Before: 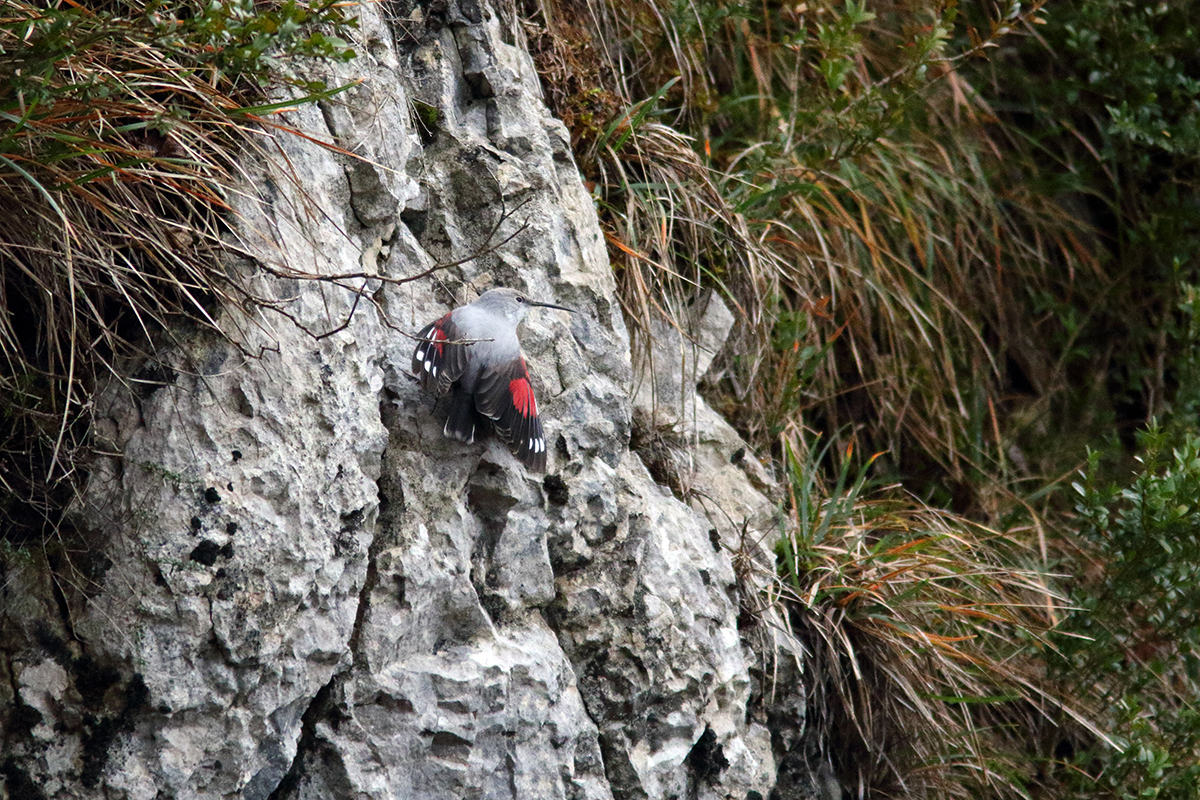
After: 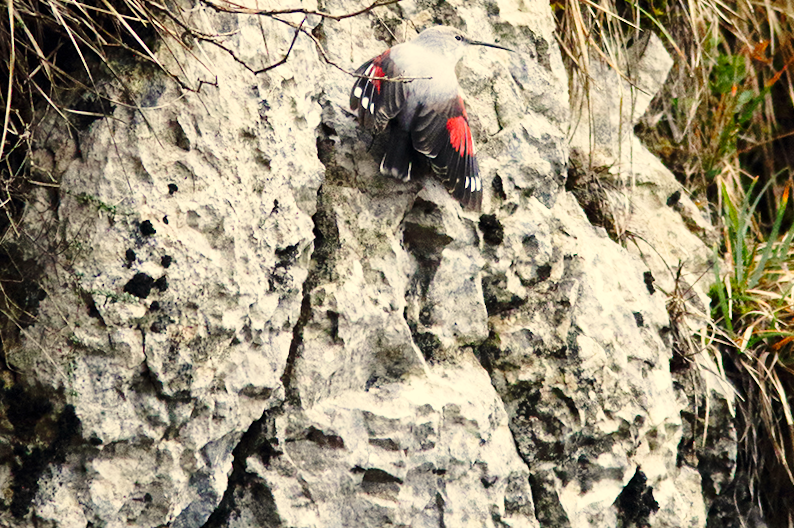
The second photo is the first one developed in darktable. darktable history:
crop and rotate: angle -1.1°, left 4.05%, top 32.005%, right 27.815%
color correction: highlights a* 1.29, highlights b* 17.54
base curve: curves: ch0 [(0, 0) (0.028, 0.03) (0.121, 0.232) (0.46, 0.748) (0.859, 0.968) (1, 1)], preserve colors none
